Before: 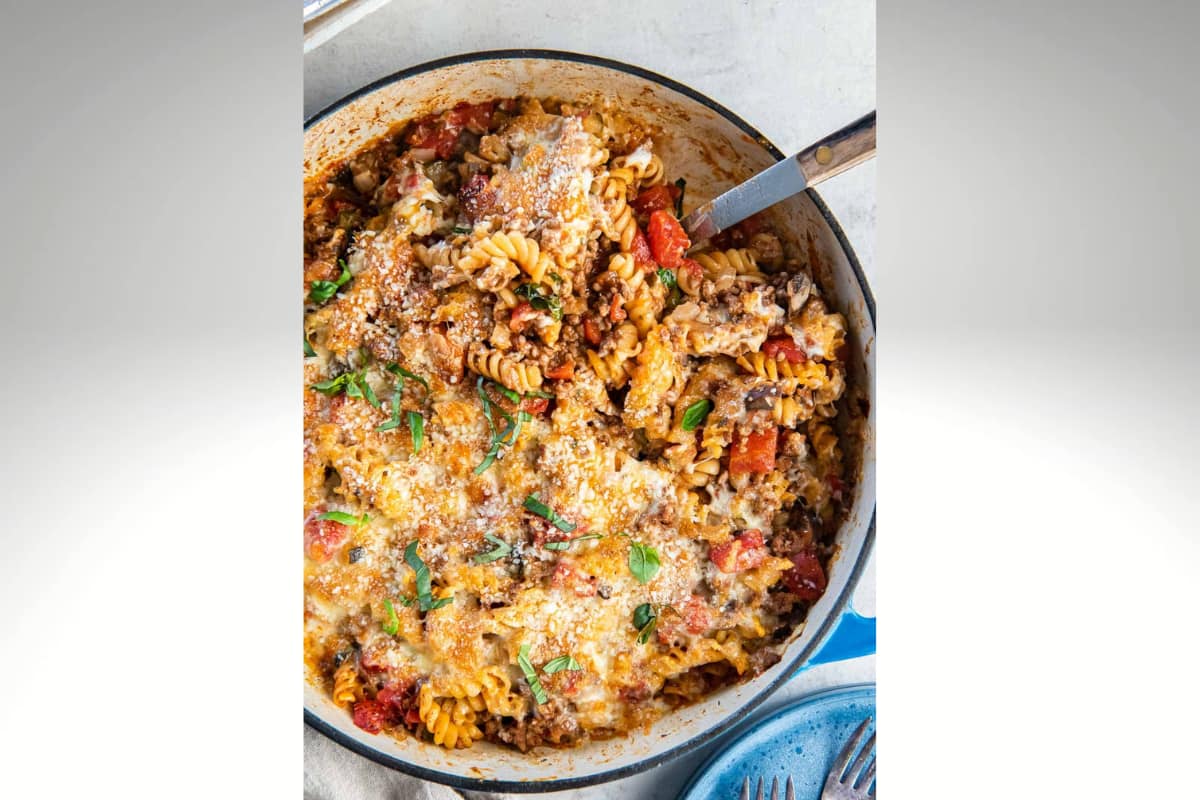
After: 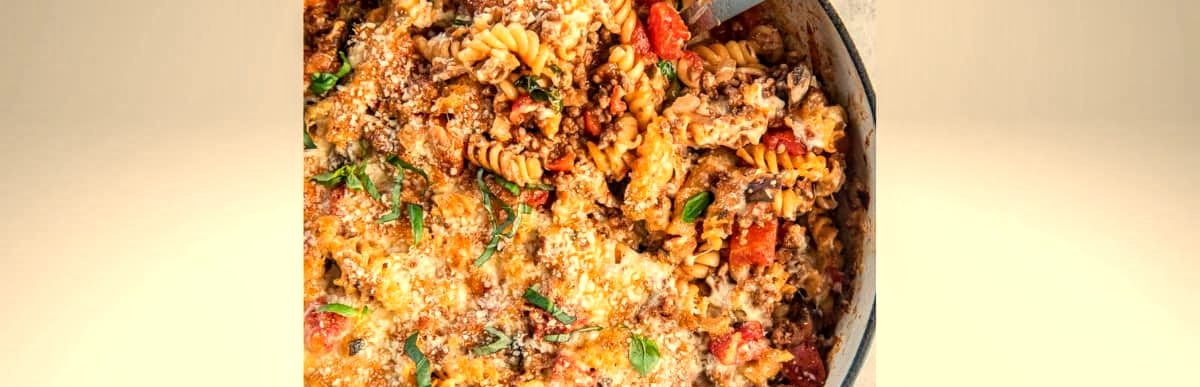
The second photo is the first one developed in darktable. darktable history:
white balance: red 1.123, blue 0.83
crop and rotate: top 26.056%, bottom 25.543%
local contrast: detail 130%
